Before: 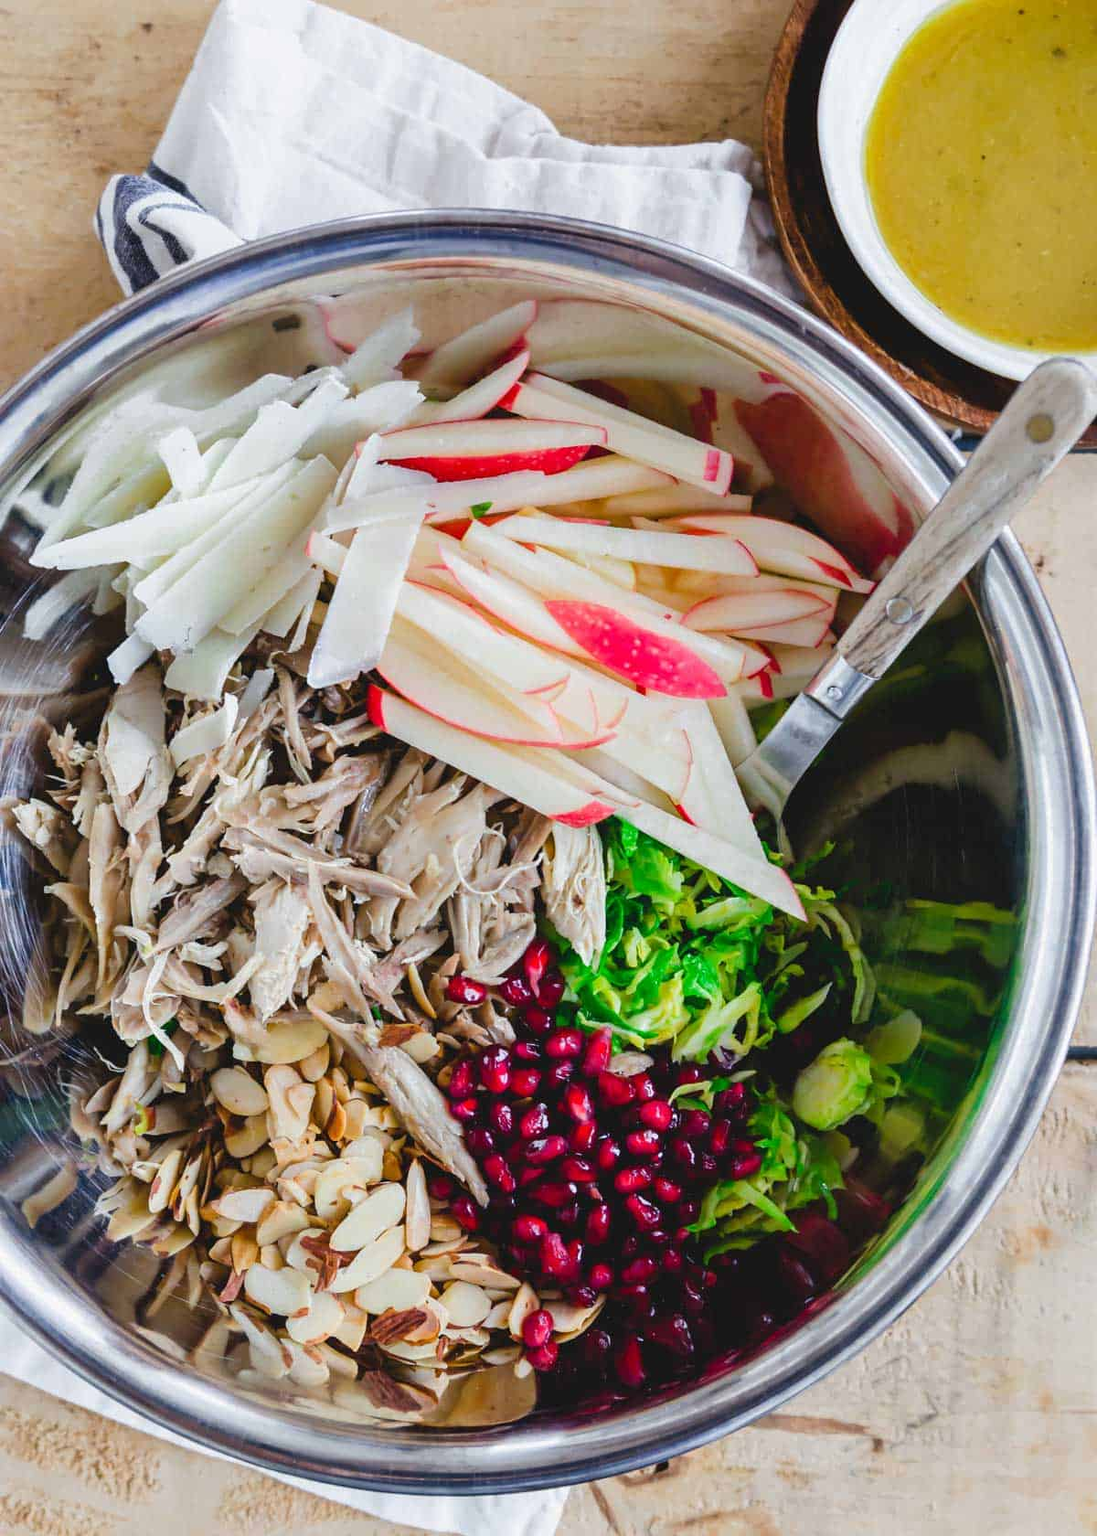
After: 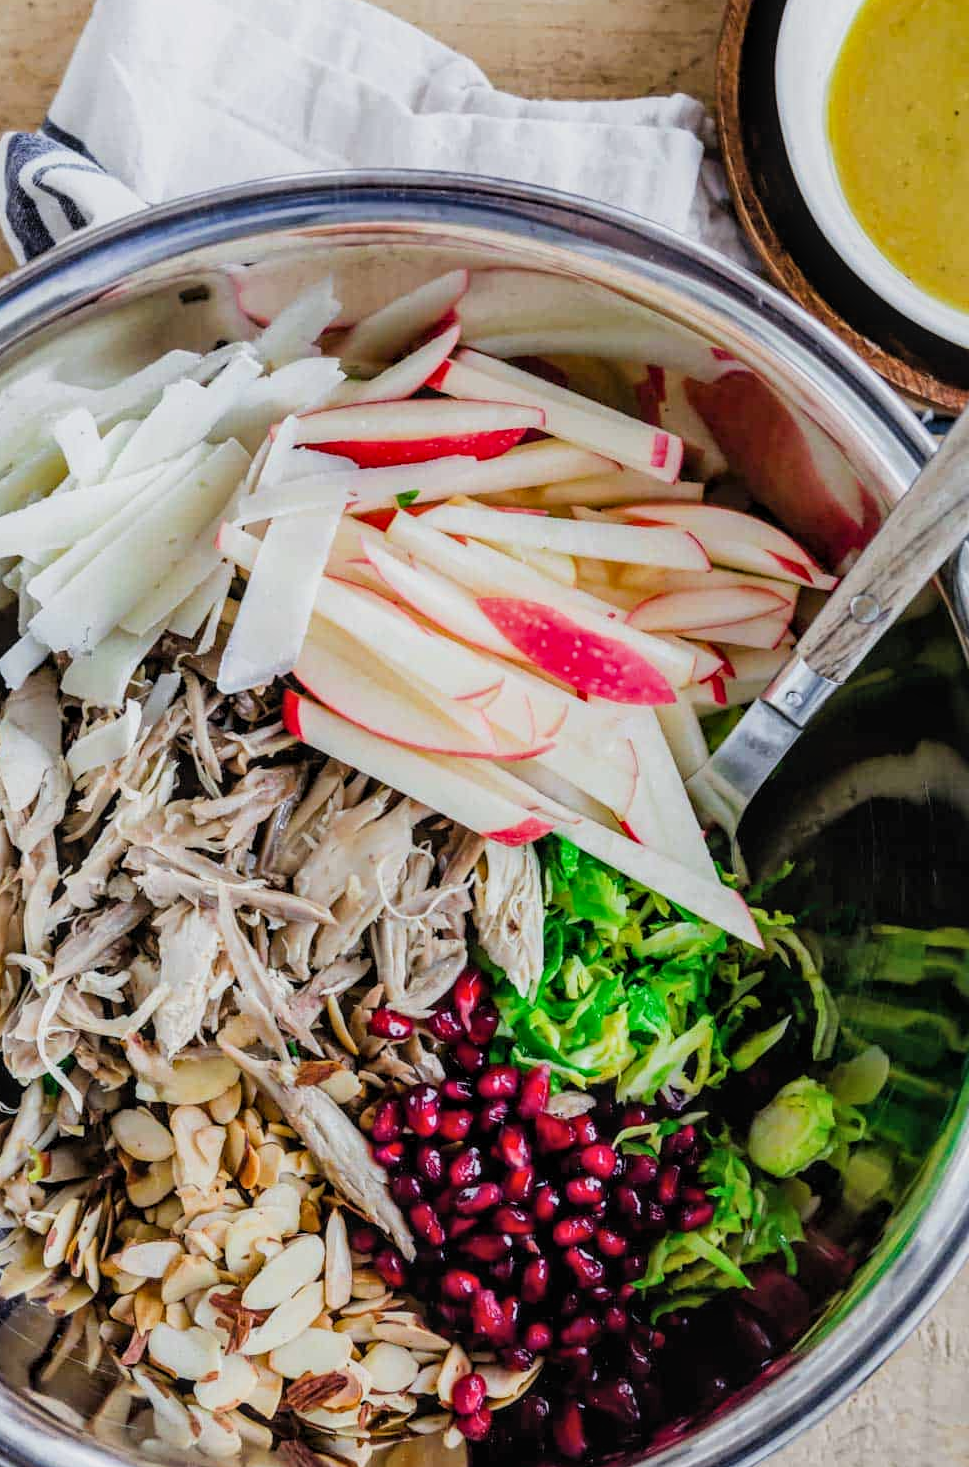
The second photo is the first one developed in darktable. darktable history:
local contrast: on, module defaults
crop: left 9.969%, top 3.558%, right 9.208%, bottom 9.105%
filmic rgb: middle gray luminance 9.3%, black relative exposure -10.55 EV, white relative exposure 3.45 EV, threshold 3.04 EV, target black luminance 0%, hardness 5.96, latitude 59.57%, contrast 1.093, highlights saturation mix 6.06%, shadows ↔ highlights balance 28.59%, iterations of high-quality reconstruction 0, enable highlight reconstruction true
